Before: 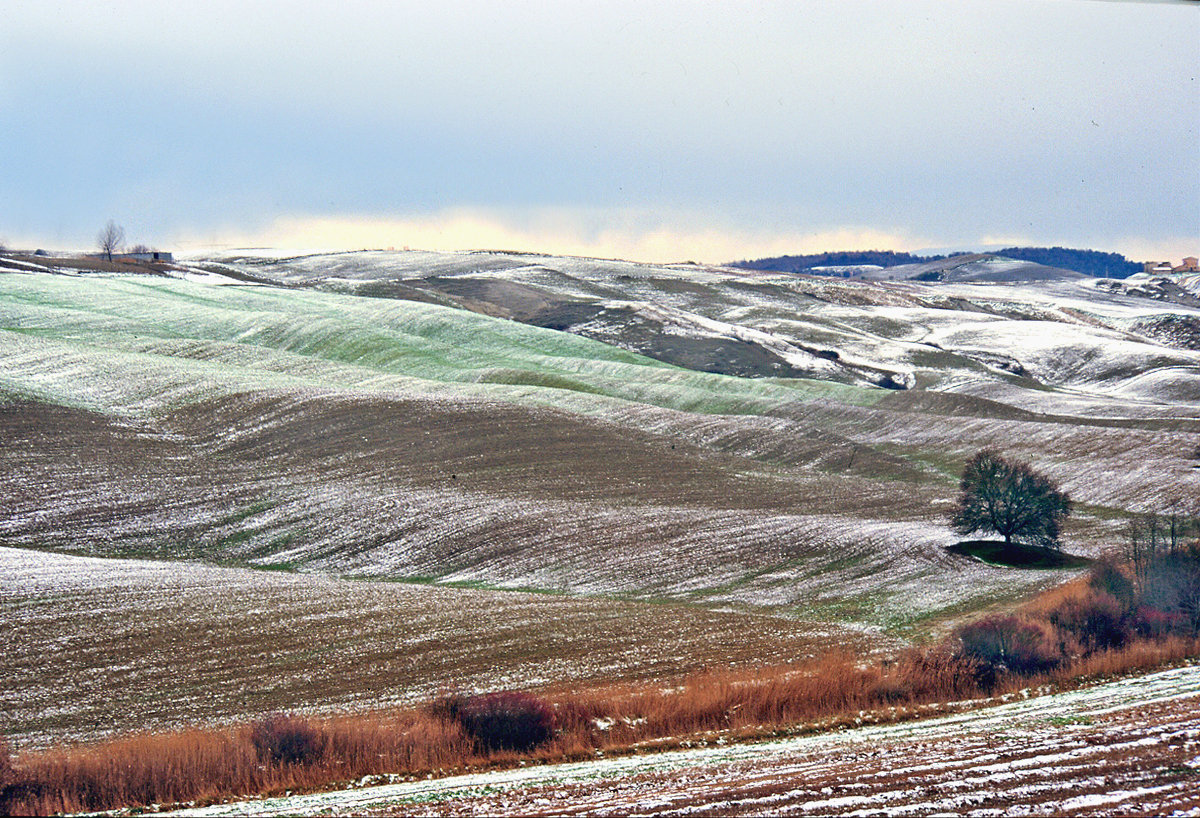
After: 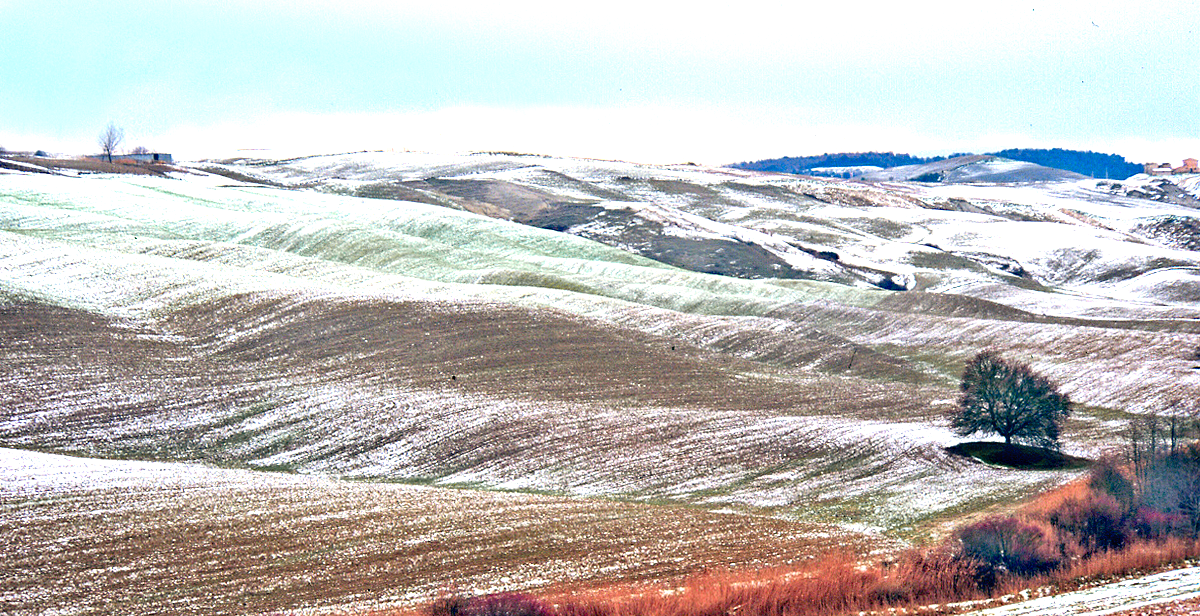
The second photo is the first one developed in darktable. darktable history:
exposure: black level correction 0.001, exposure 0.499 EV, compensate exposure bias true, compensate highlight preservation false
tone equalizer: -8 EV -0.44 EV, -7 EV -0.359 EV, -6 EV -0.355 EV, -5 EV -0.221 EV, -3 EV 0.248 EV, -2 EV 0.304 EV, -1 EV 0.414 EV, +0 EV 0.423 EV
haze removal: compatibility mode true, adaptive false
crop and rotate: top 12.207%, bottom 12.401%
color zones: curves: ch1 [(0.29, 0.492) (0.373, 0.185) (0.509, 0.481)]; ch2 [(0.25, 0.462) (0.749, 0.457)]
